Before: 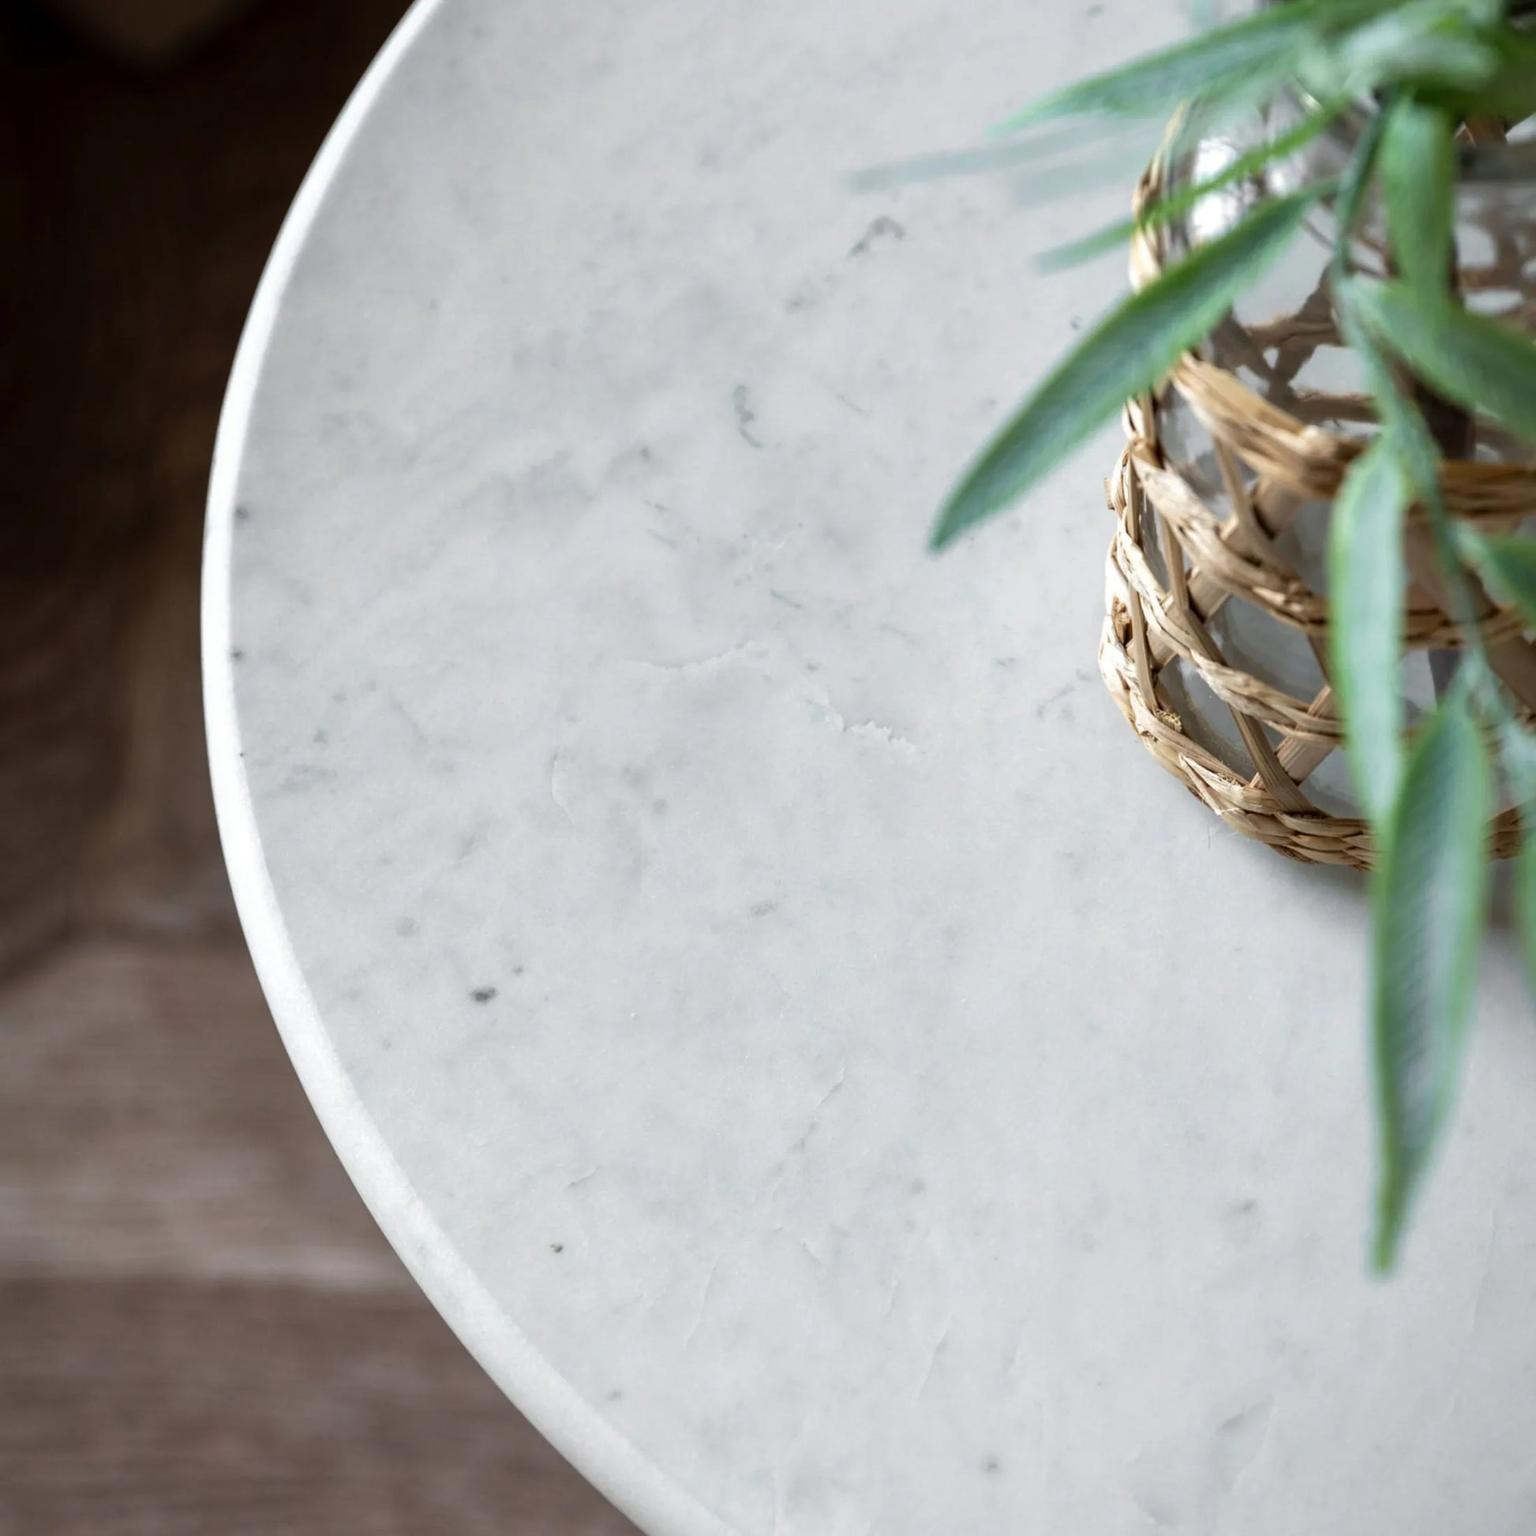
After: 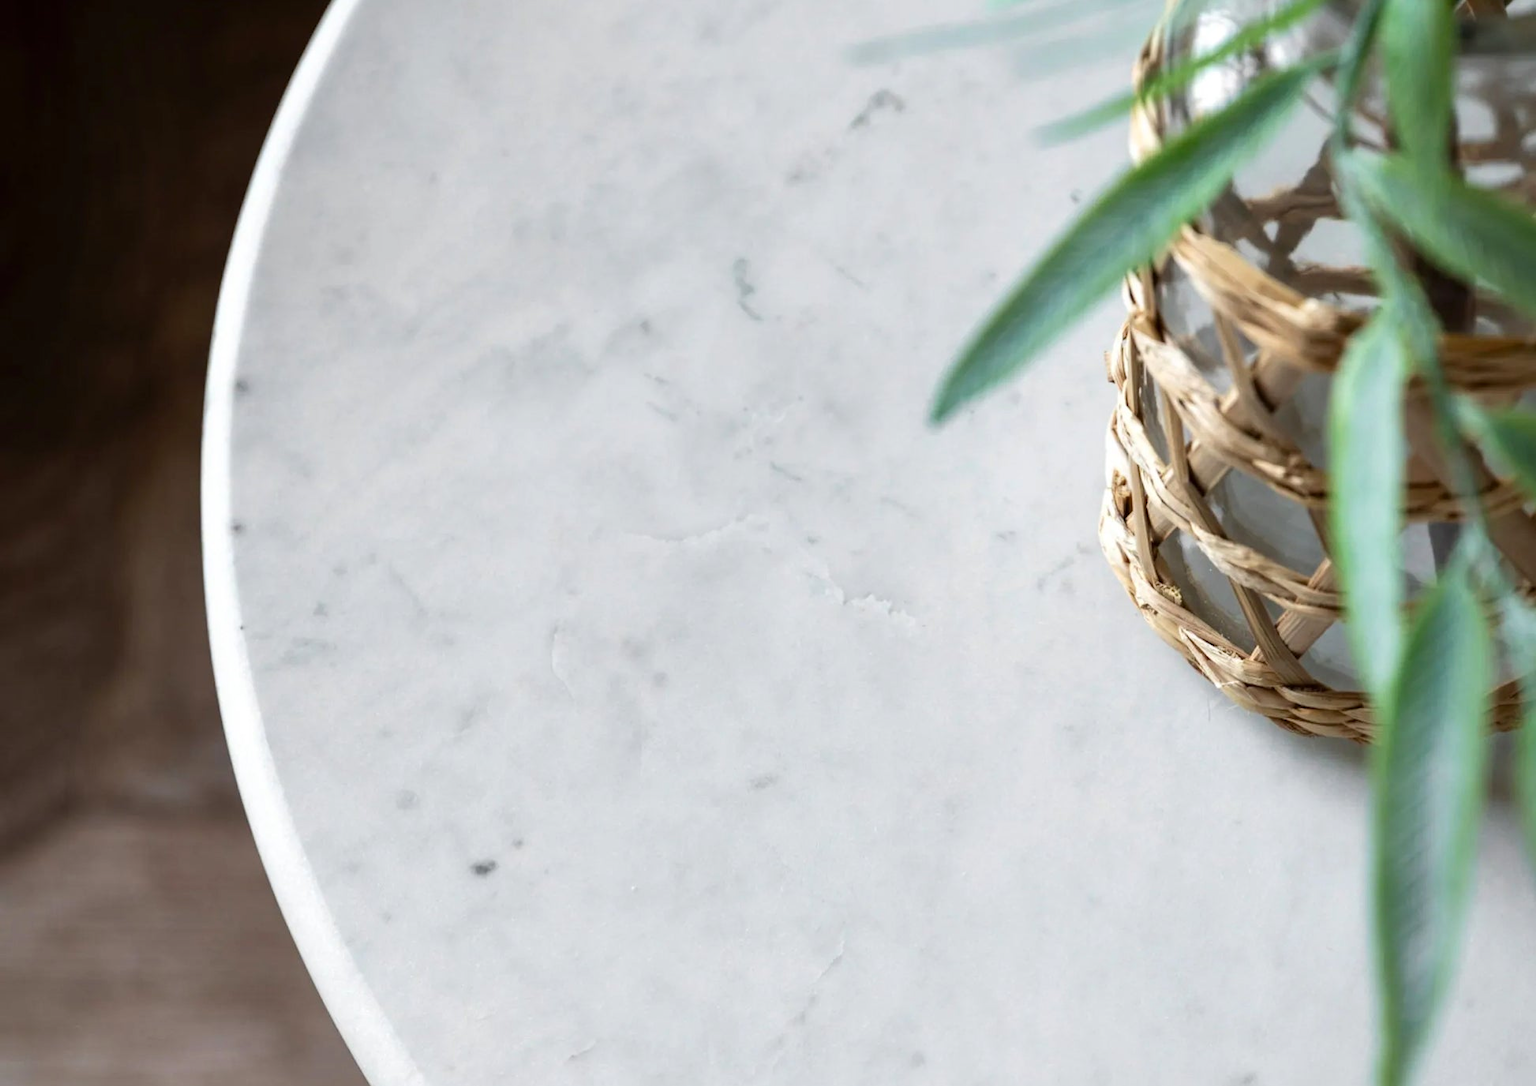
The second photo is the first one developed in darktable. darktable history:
contrast brightness saturation: contrast 0.1, brightness 0.03, saturation 0.09
crop and rotate: top 8.293%, bottom 20.996%
